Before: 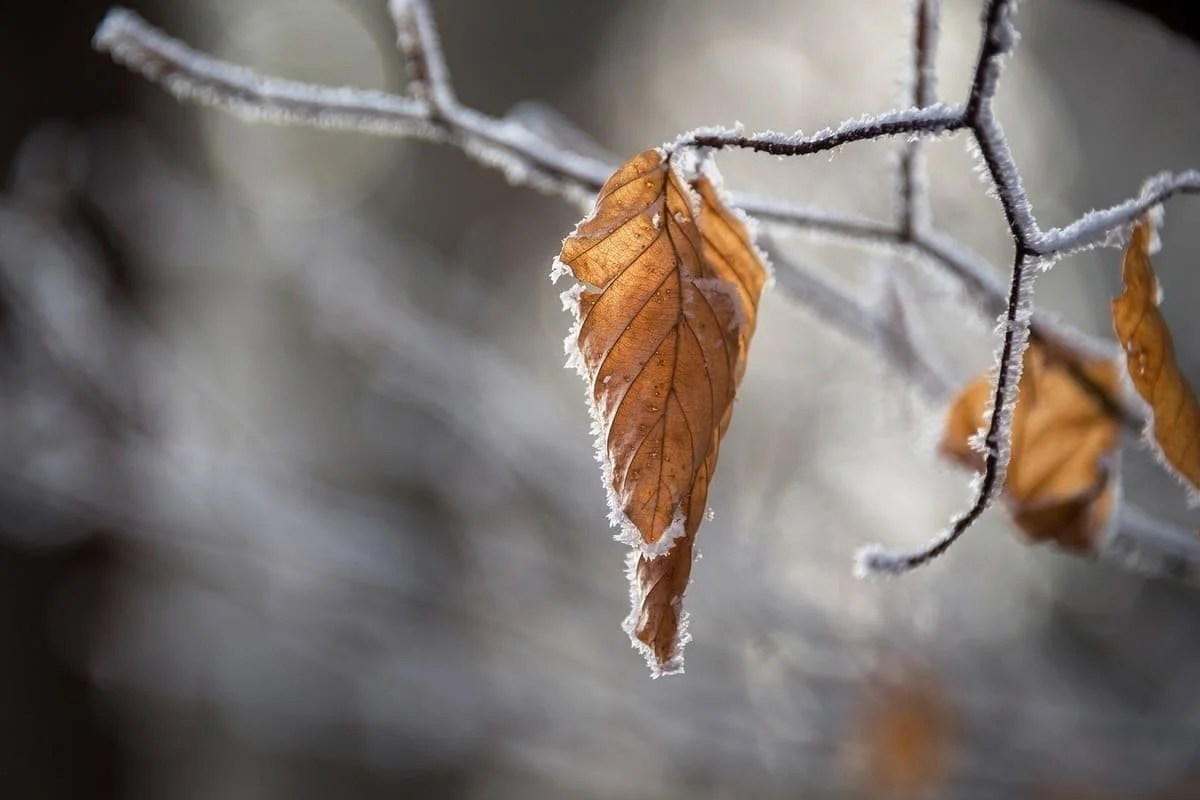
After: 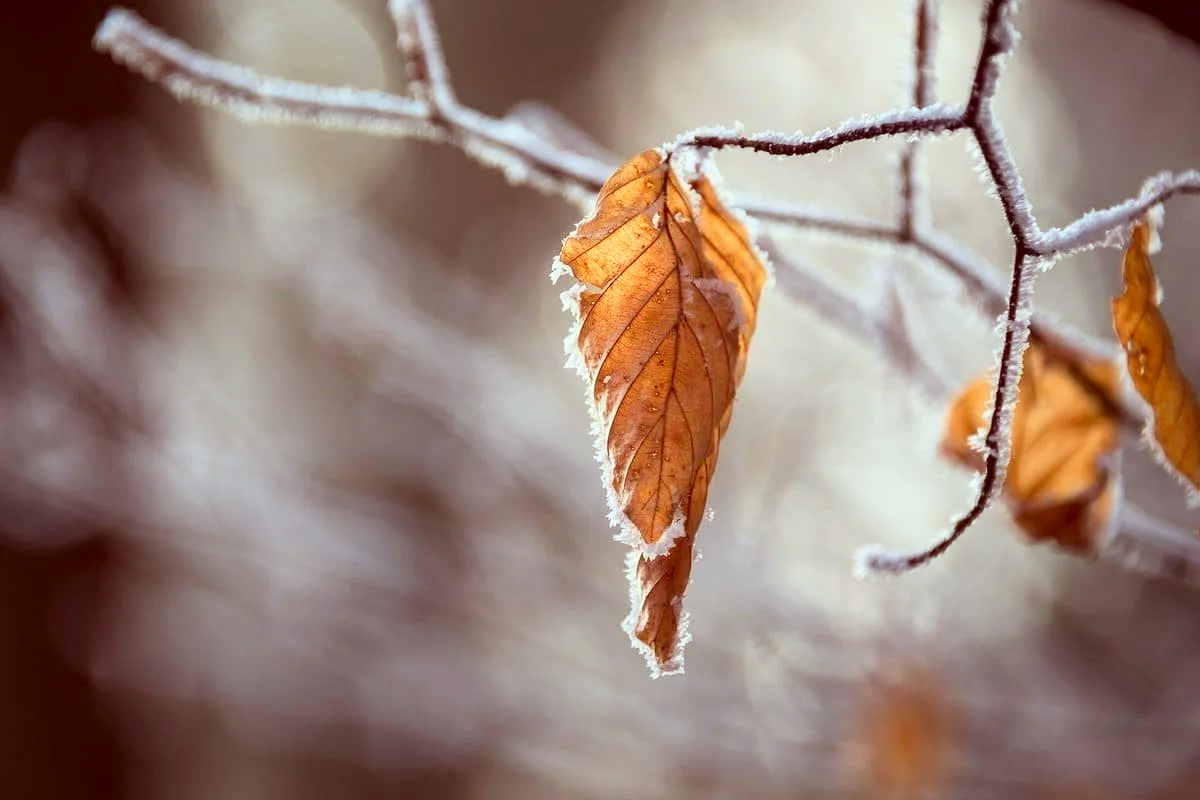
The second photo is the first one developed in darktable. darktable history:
contrast brightness saturation: contrast 0.198, brightness 0.165, saturation 0.227
color correction: highlights a* -7.05, highlights b* -0.204, shadows a* 20.38, shadows b* 12.07
